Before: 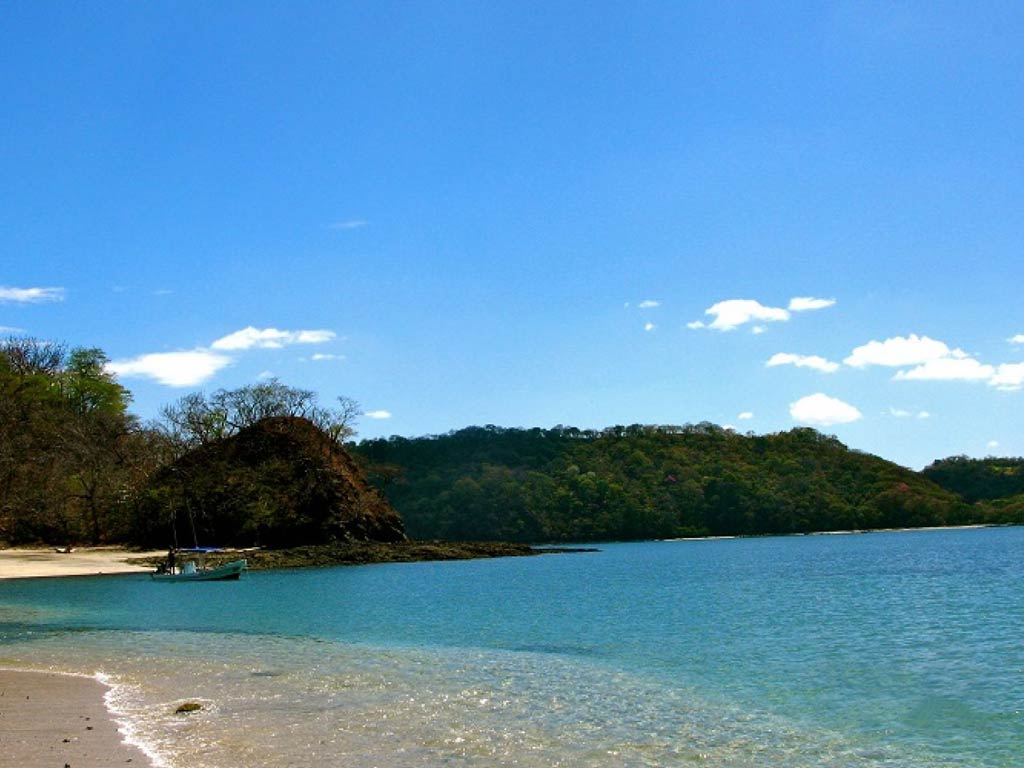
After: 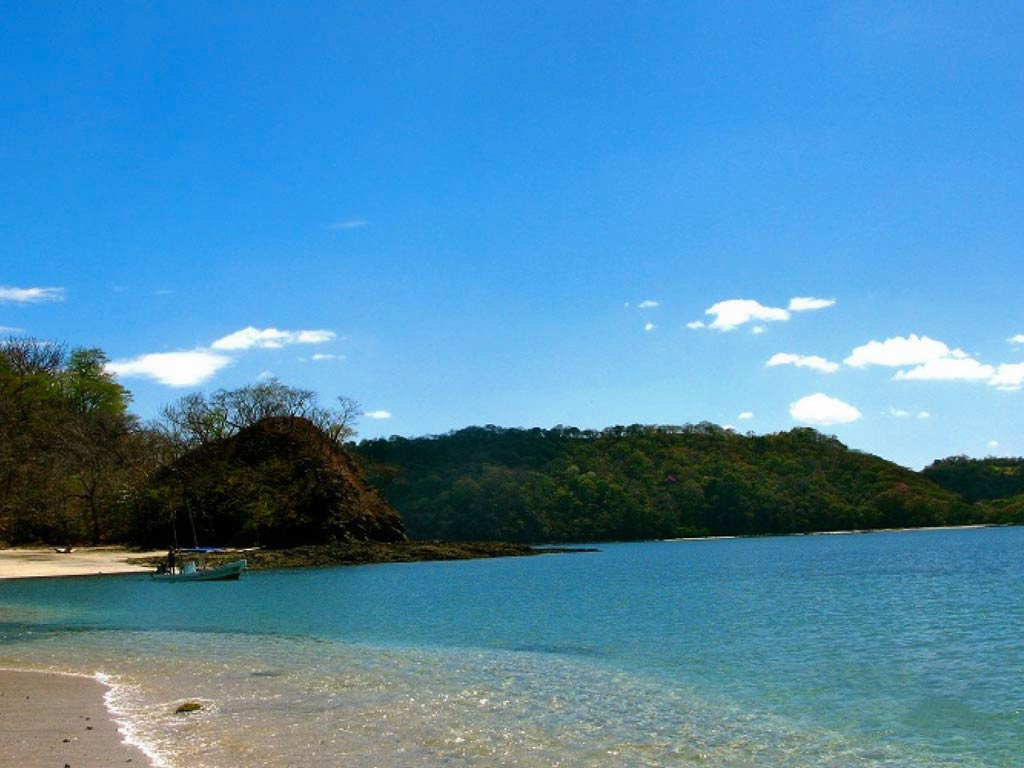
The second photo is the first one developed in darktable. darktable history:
base curve: curves: ch0 [(0, 0) (0.303, 0.277) (1, 1)], preserve colors none
color zones: curves: ch0 [(0, 0.5) (0.143, 0.5) (0.286, 0.5) (0.429, 0.5) (0.571, 0.5) (0.714, 0.476) (0.857, 0.5) (1, 0.5)]; ch2 [(0, 0.5) (0.143, 0.5) (0.286, 0.5) (0.429, 0.5) (0.571, 0.5) (0.714, 0.487) (0.857, 0.5) (1, 0.5)]
contrast equalizer: octaves 7, y [[0.5, 0.501, 0.525, 0.597, 0.58, 0.514], [0.5 ×6], [0.5 ×6], [0 ×6], [0 ×6]], mix -0.294
